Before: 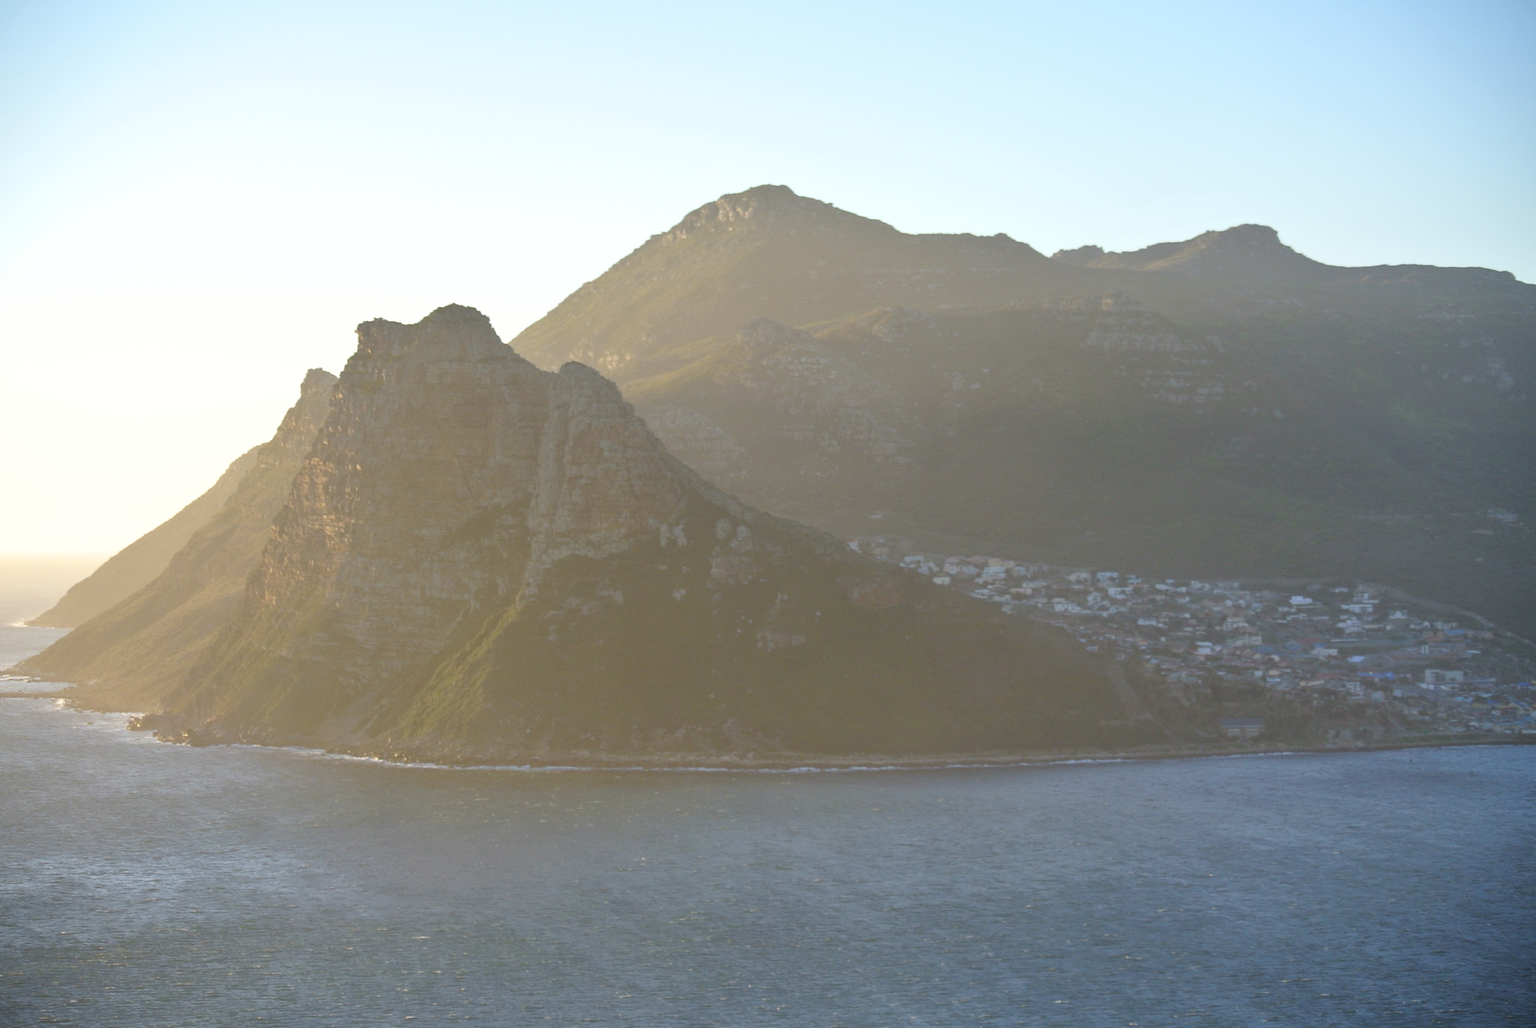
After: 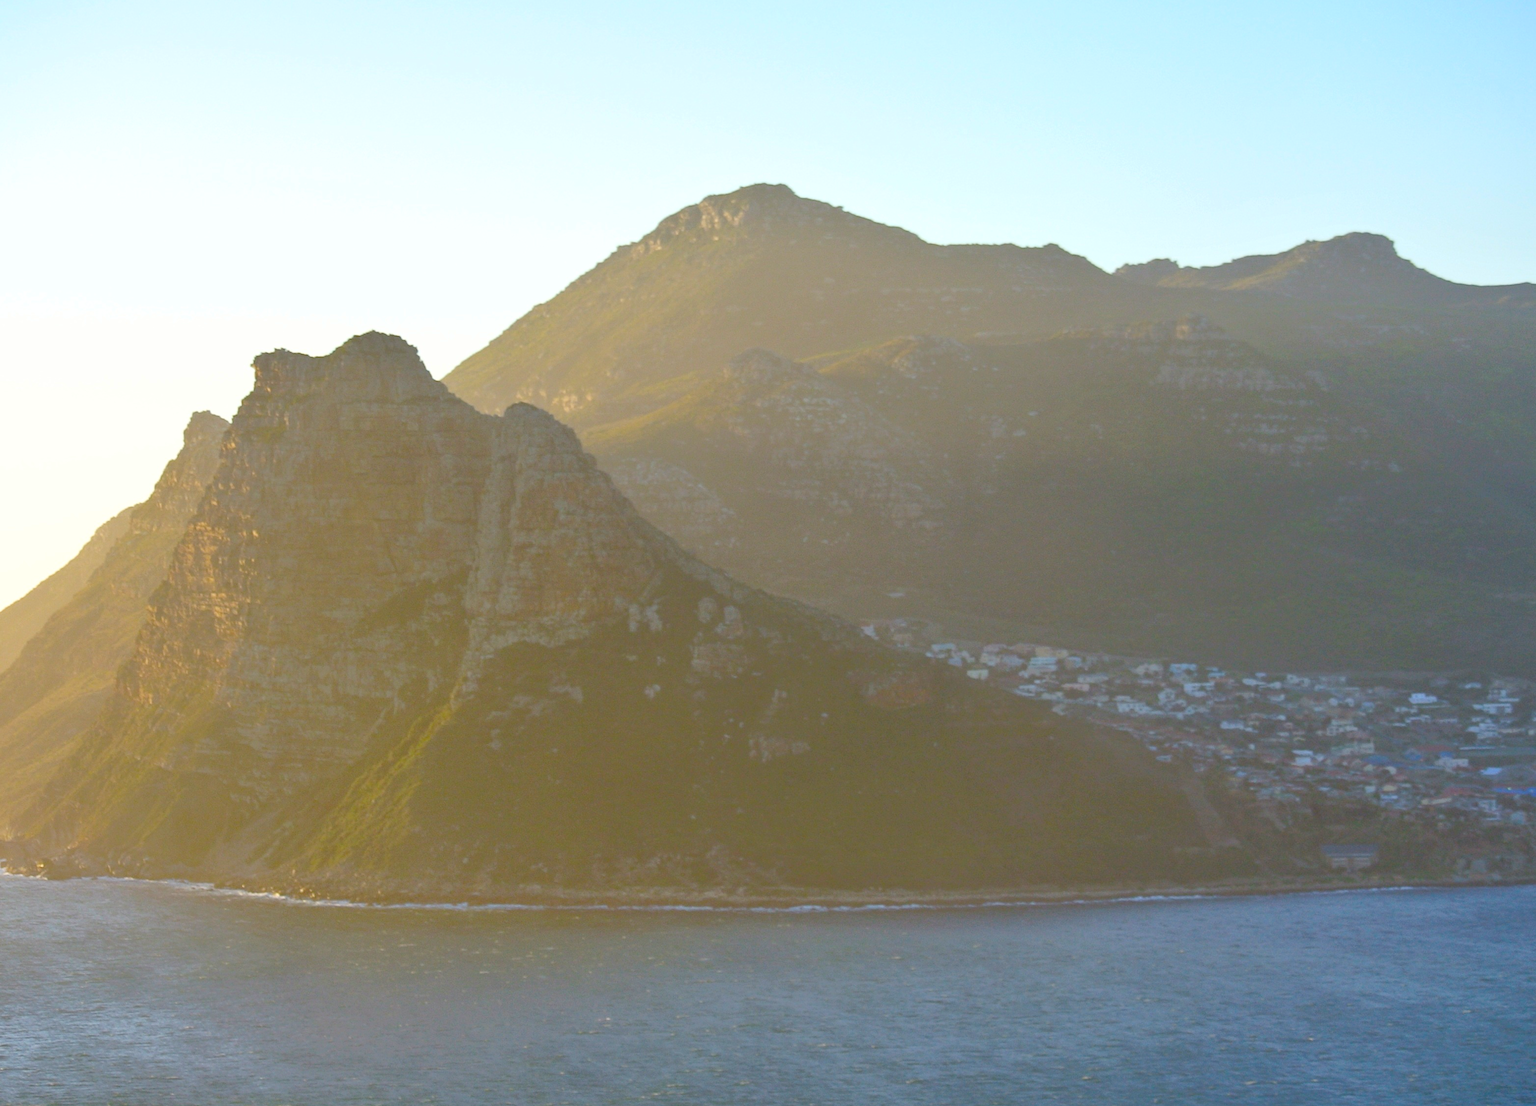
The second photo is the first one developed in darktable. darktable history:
crop: left 9.961%, top 3.605%, right 9.31%, bottom 9.477%
color balance rgb: shadows lift › luminance -9.123%, perceptual saturation grading › global saturation 36.5%, perceptual saturation grading › shadows 35.626%, global vibrance 20%
